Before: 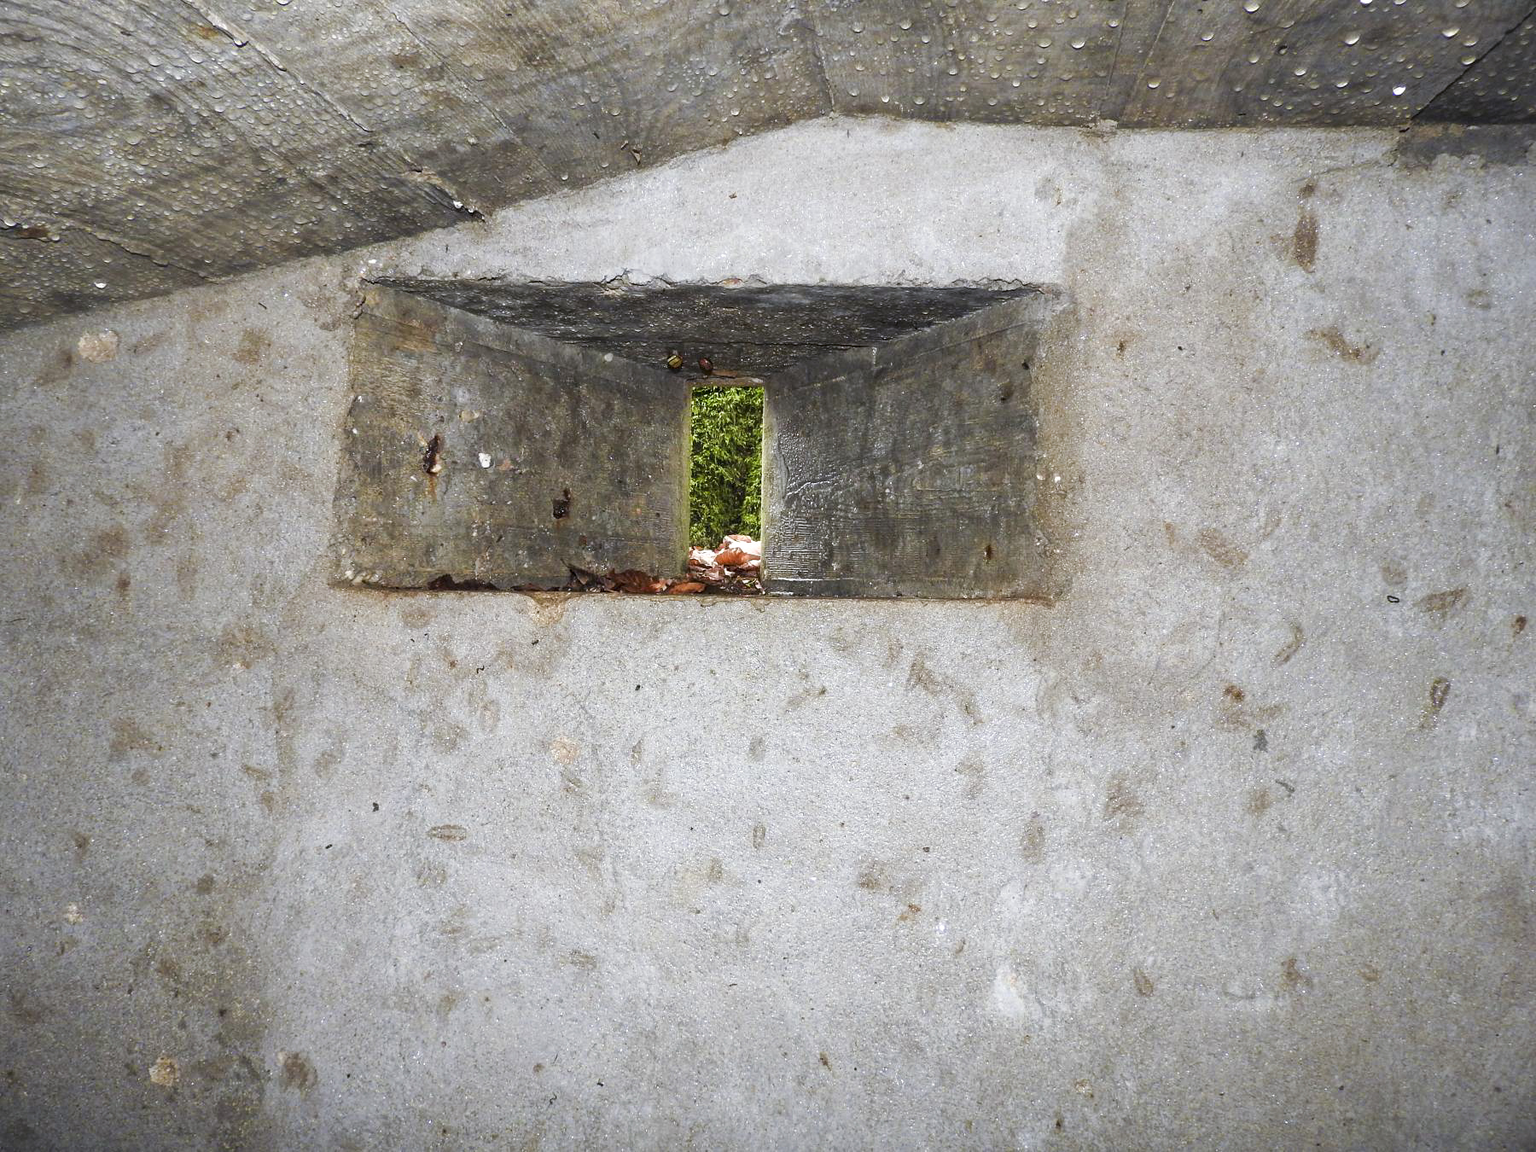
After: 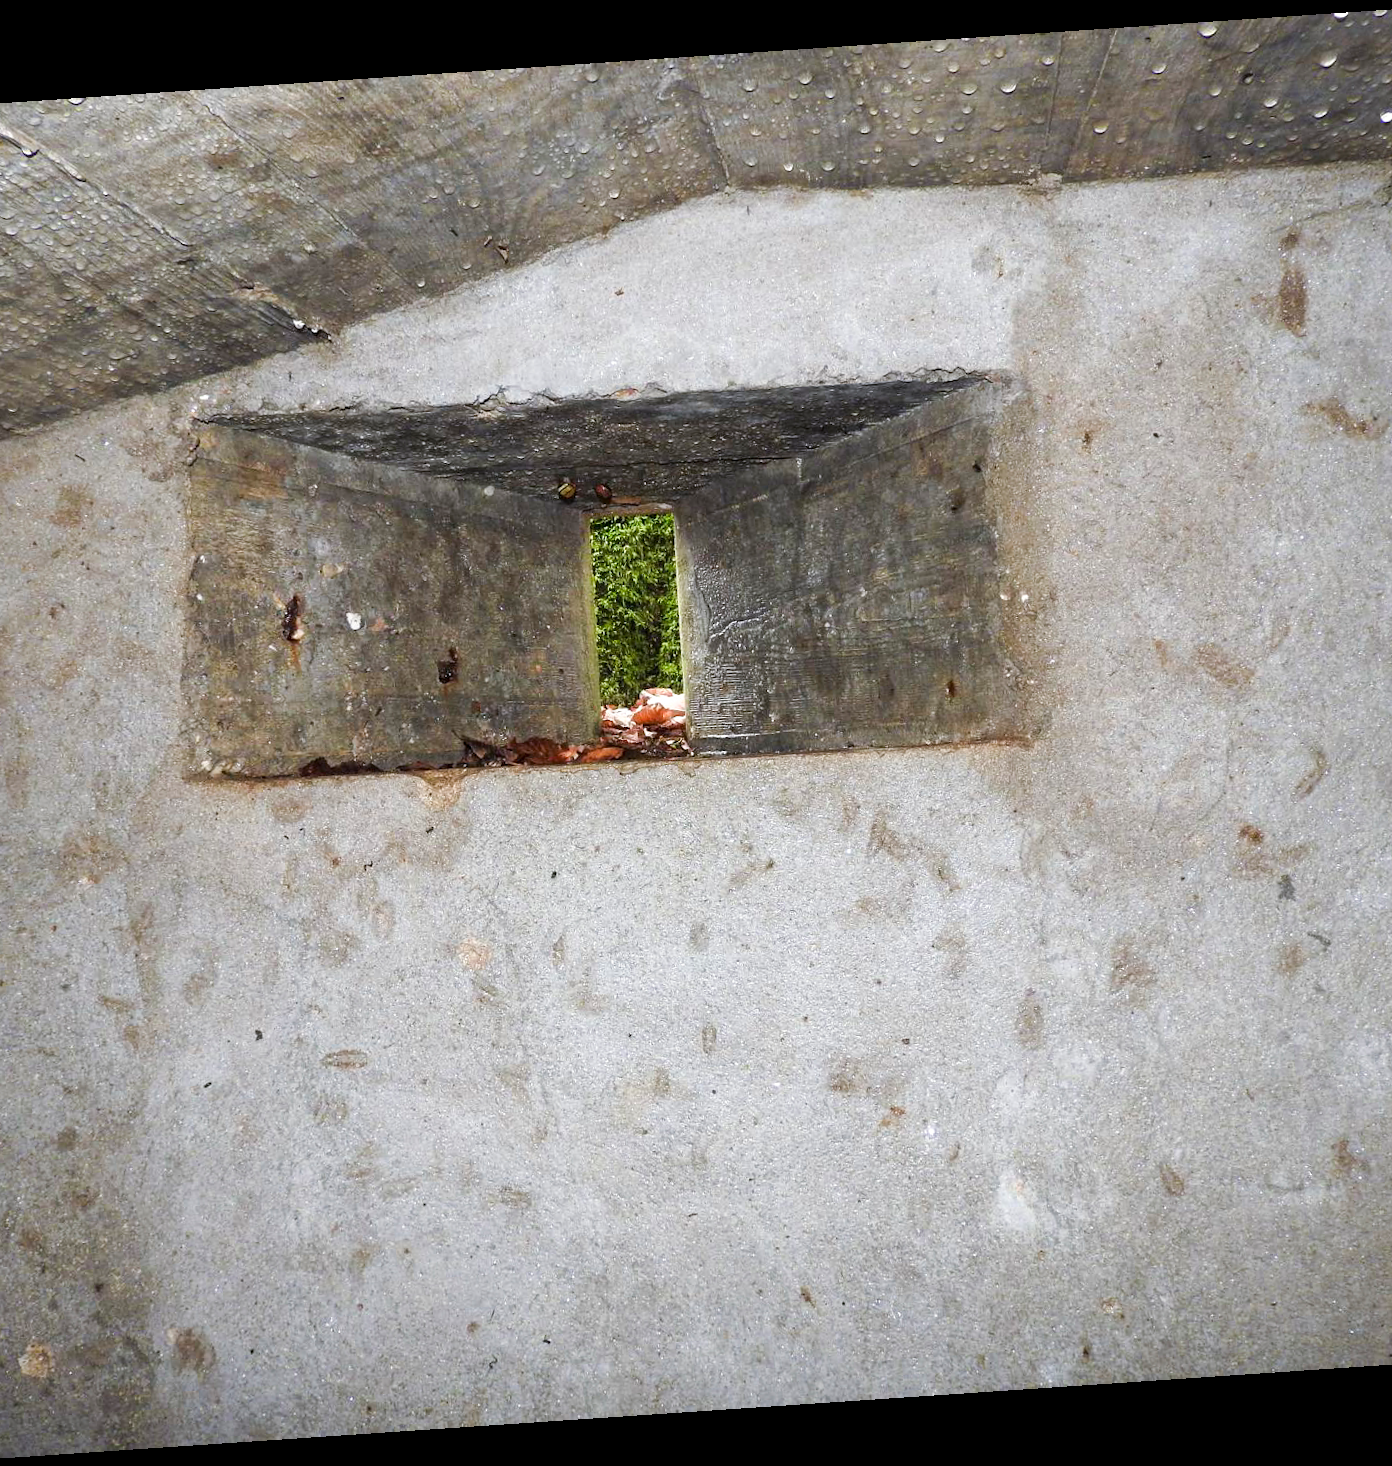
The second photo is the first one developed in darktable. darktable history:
crop: left 13.443%, right 13.31%
rotate and perspective: rotation -4.2°, shear 0.006, automatic cropping off
